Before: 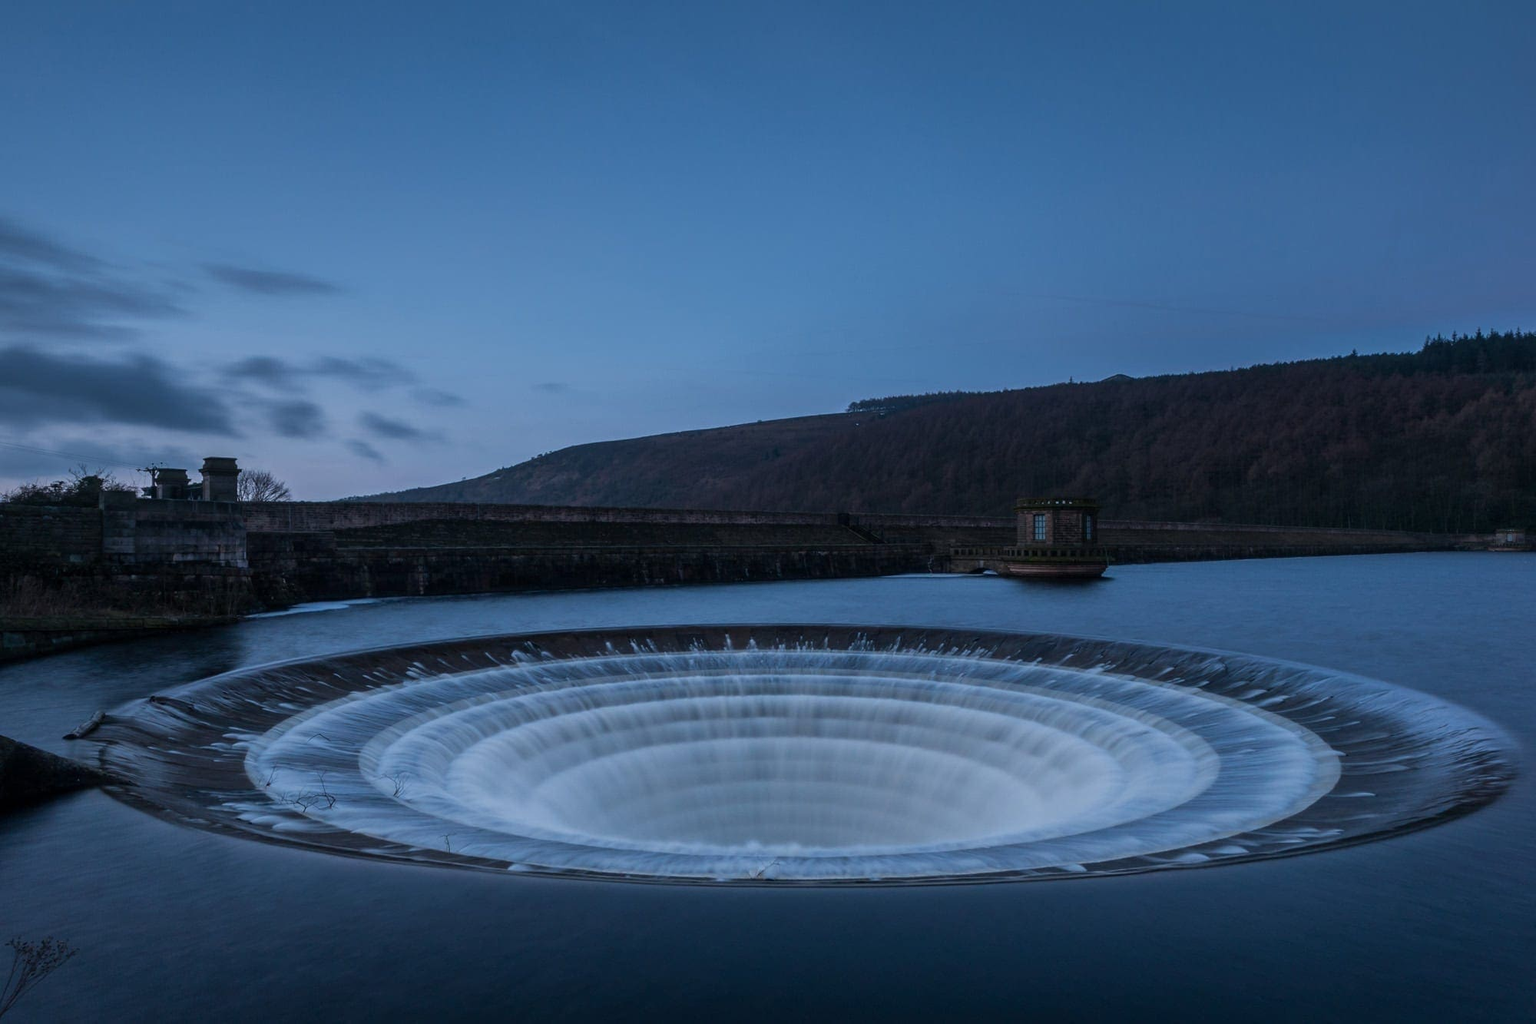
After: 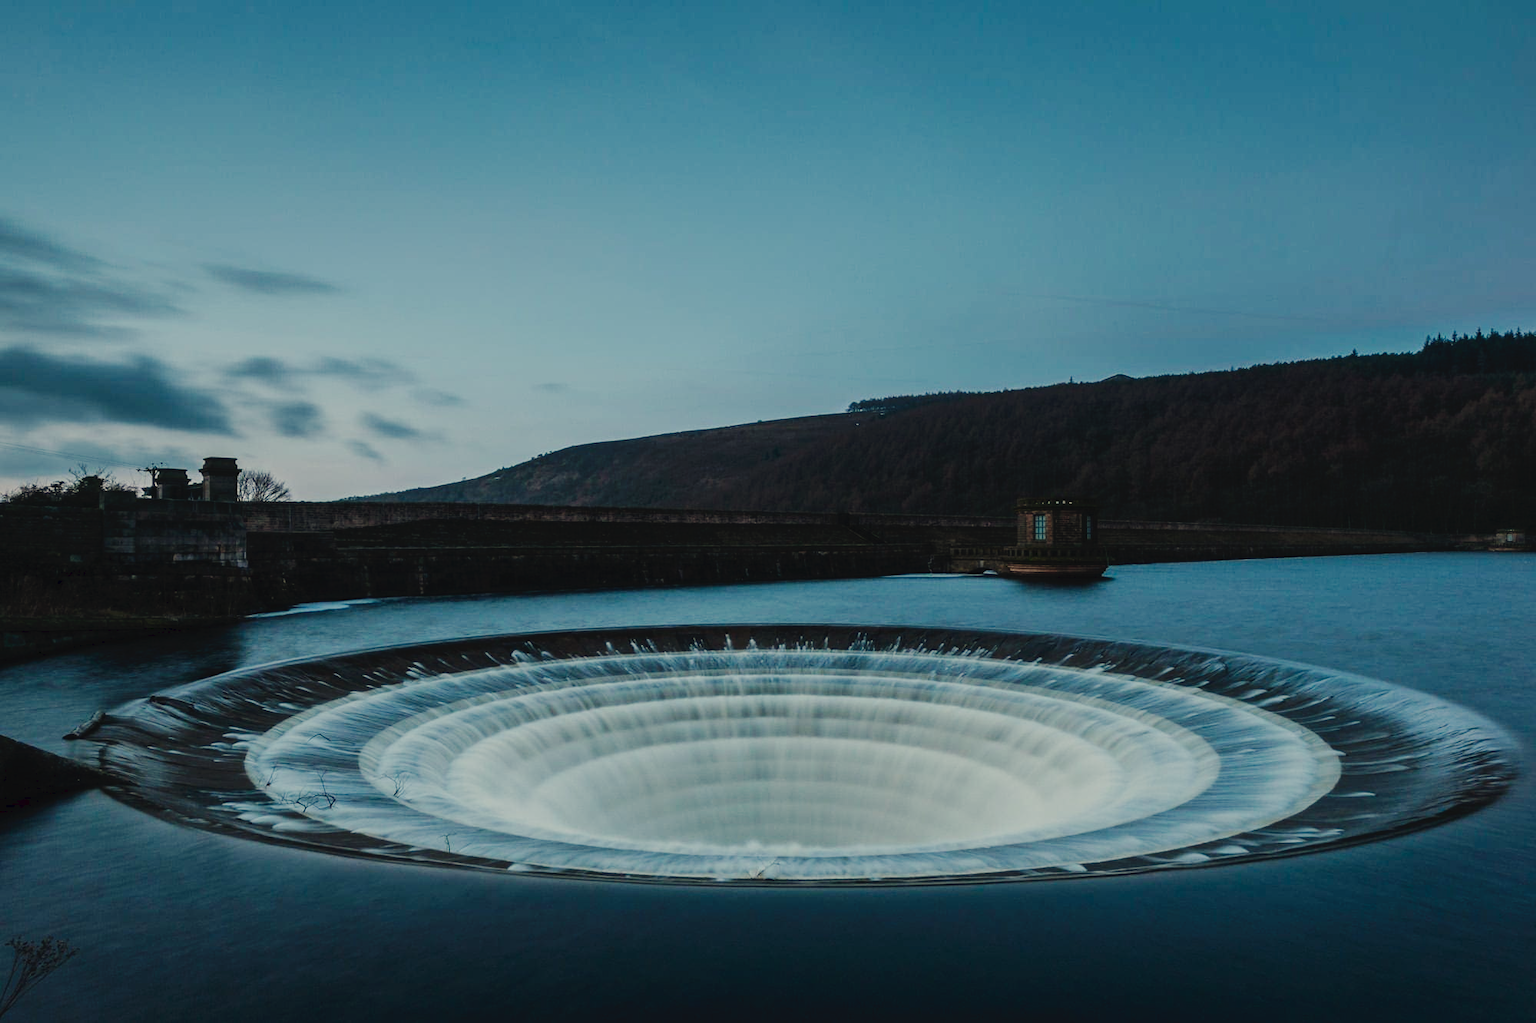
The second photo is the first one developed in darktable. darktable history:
tone curve: curves: ch0 [(0, 0) (0.003, 0.034) (0.011, 0.038) (0.025, 0.046) (0.044, 0.054) (0.069, 0.06) (0.1, 0.079) (0.136, 0.114) (0.177, 0.151) (0.224, 0.213) (0.277, 0.293) (0.335, 0.385) (0.399, 0.482) (0.468, 0.578) (0.543, 0.655) (0.623, 0.724) (0.709, 0.786) (0.801, 0.854) (0.898, 0.922) (1, 1)], preserve colors none
white balance: red 1.08, blue 0.791
